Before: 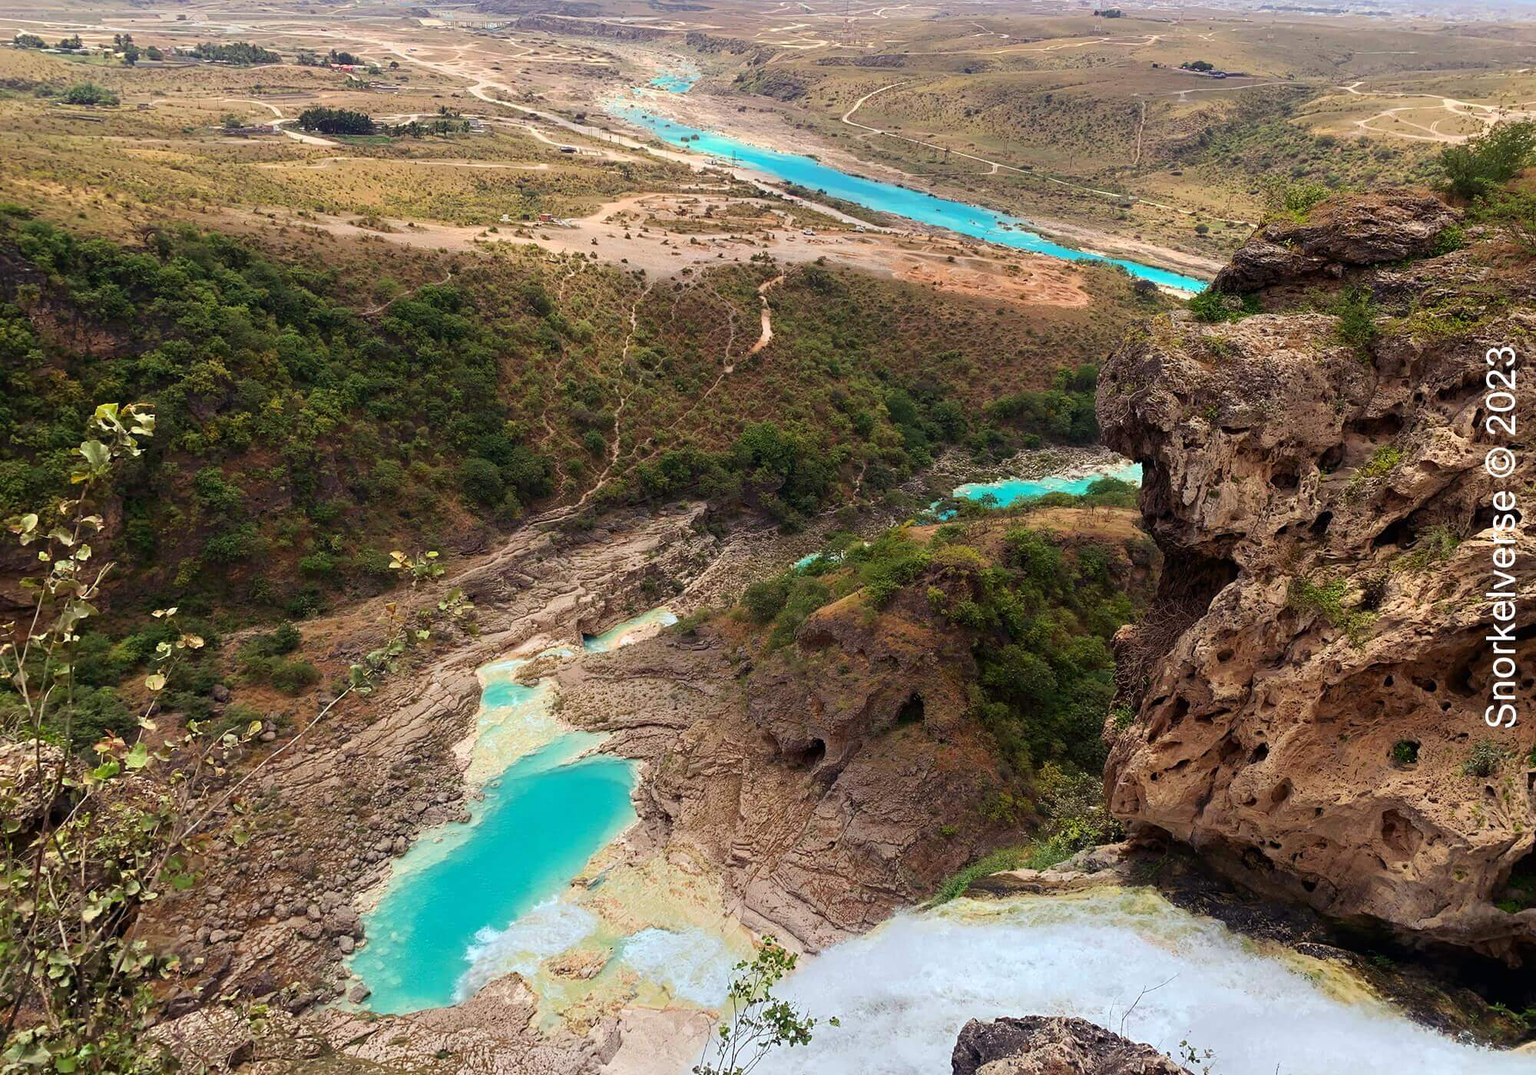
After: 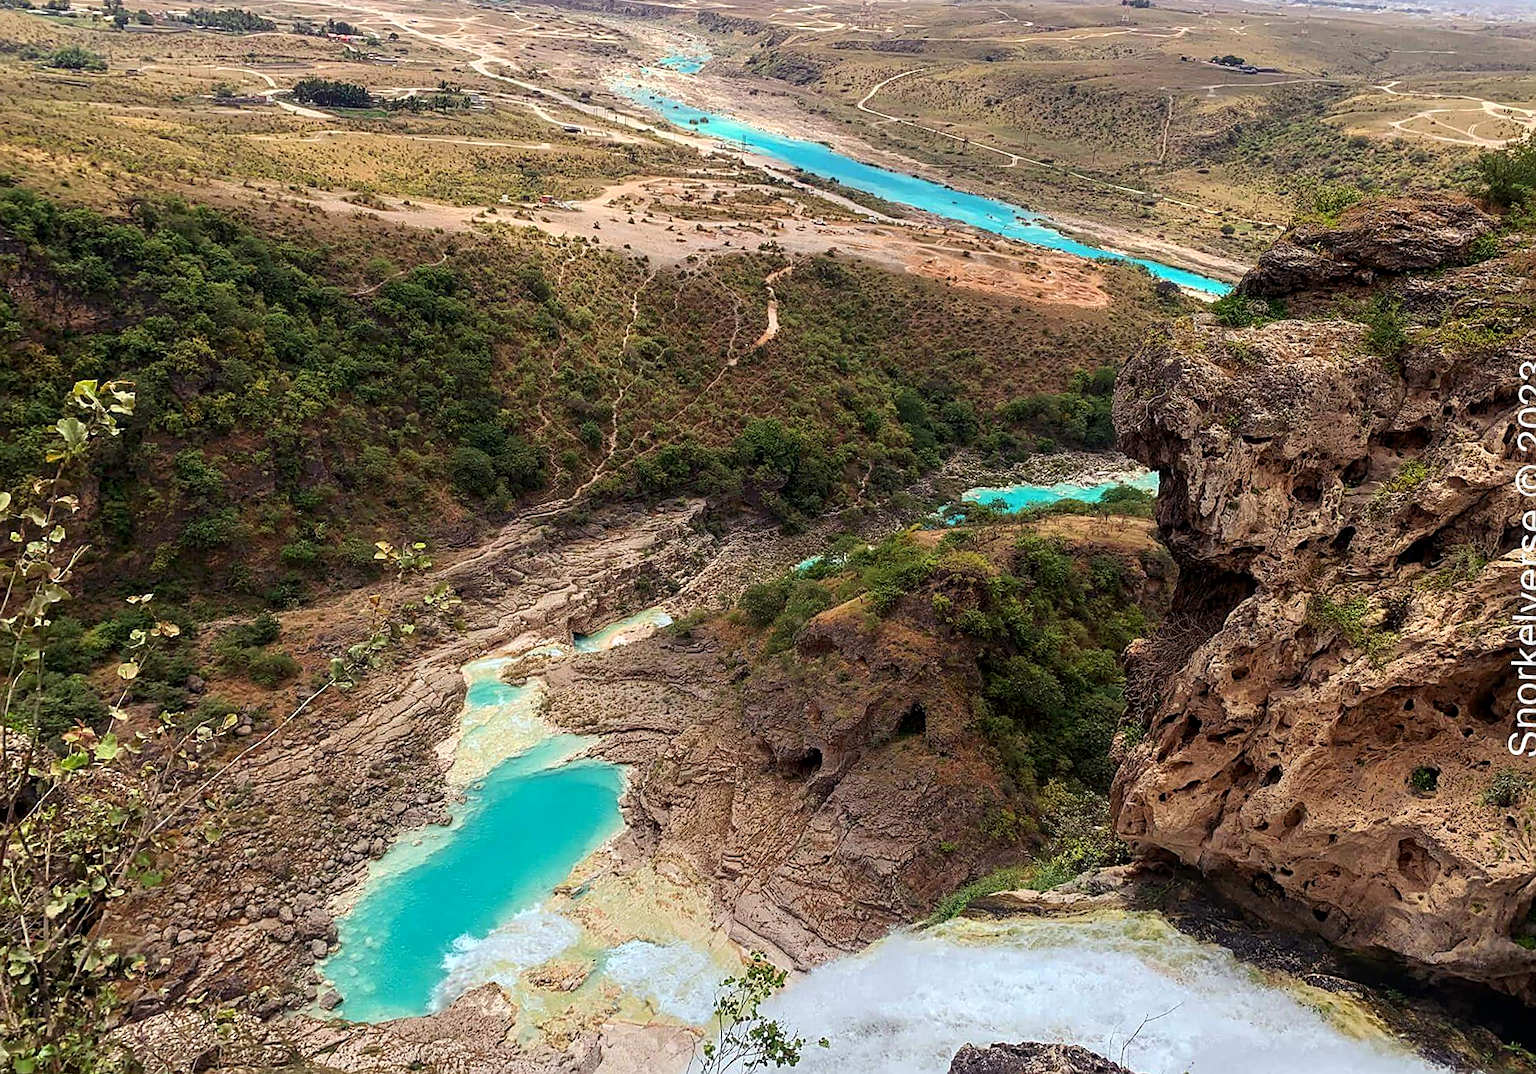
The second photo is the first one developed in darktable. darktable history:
crop and rotate: angle -1.57°
sharpen: on, module defaults
local contrast: on, module defaults
